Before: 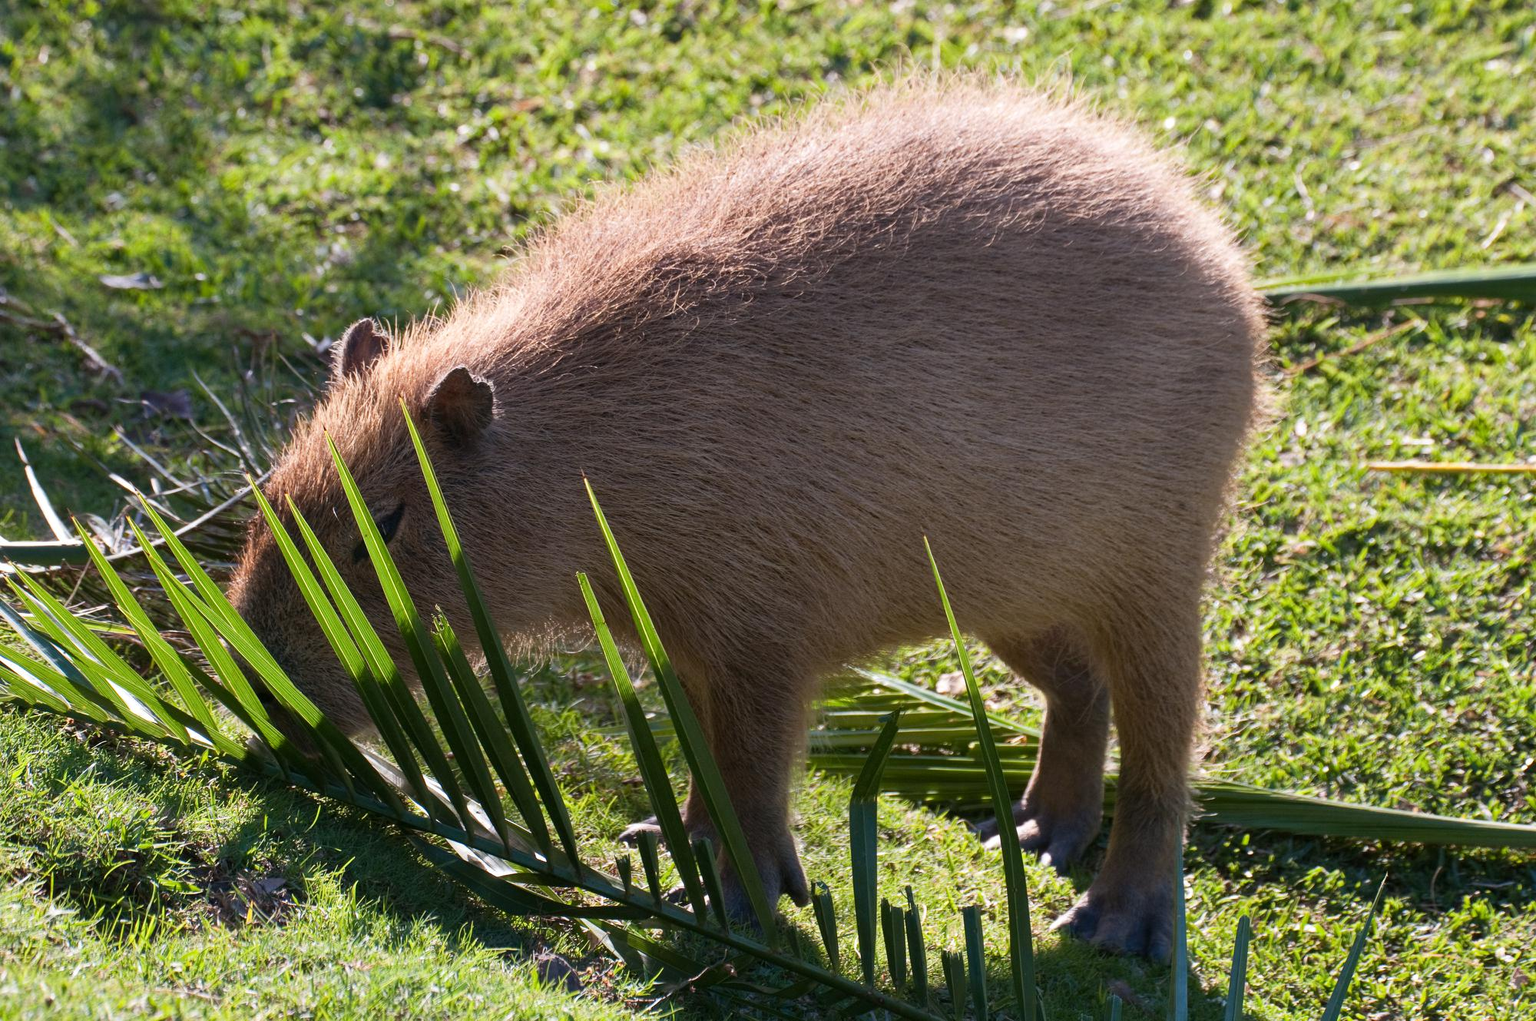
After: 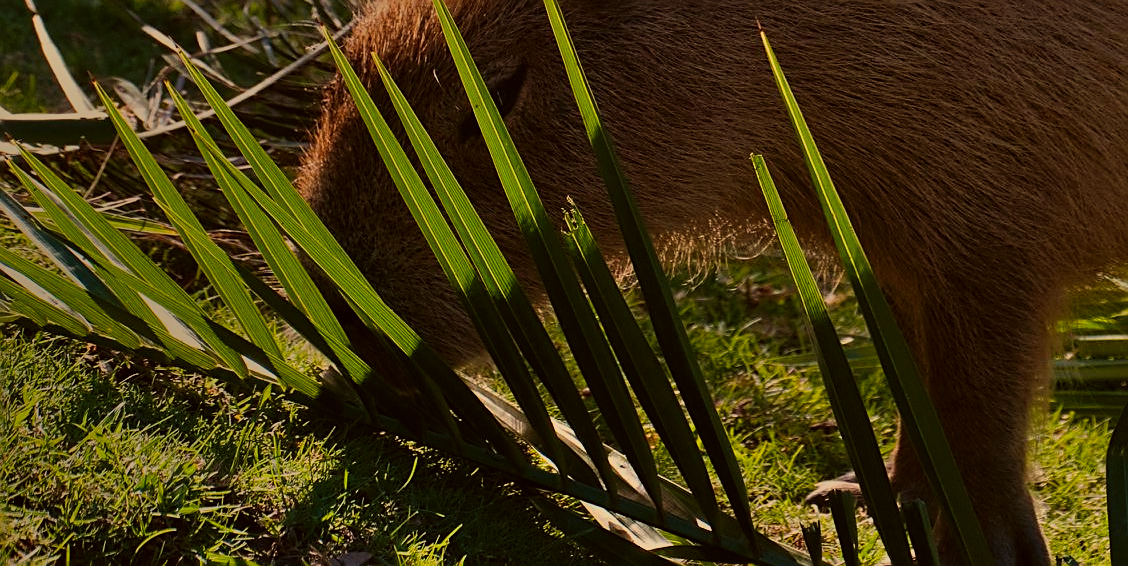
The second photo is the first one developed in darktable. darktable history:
white balance: red 1.138, green 0.996, blue 0.812
color balance rgb: perceptual saturation grading › global saturation 20%, global vibrance 20%
sharpen: on, module defaults
crop: top 44.483%, right 43.593%, bottom 12.892%
exposure: exposure -2.446 EV, compensate highlight preservation false
color correction: highlights a* -3.28, highlights b* -6.24, shadows a* 3.1, shadows b* 5.19
shadows and highlights: shadows 52.42, soften with gaussian
